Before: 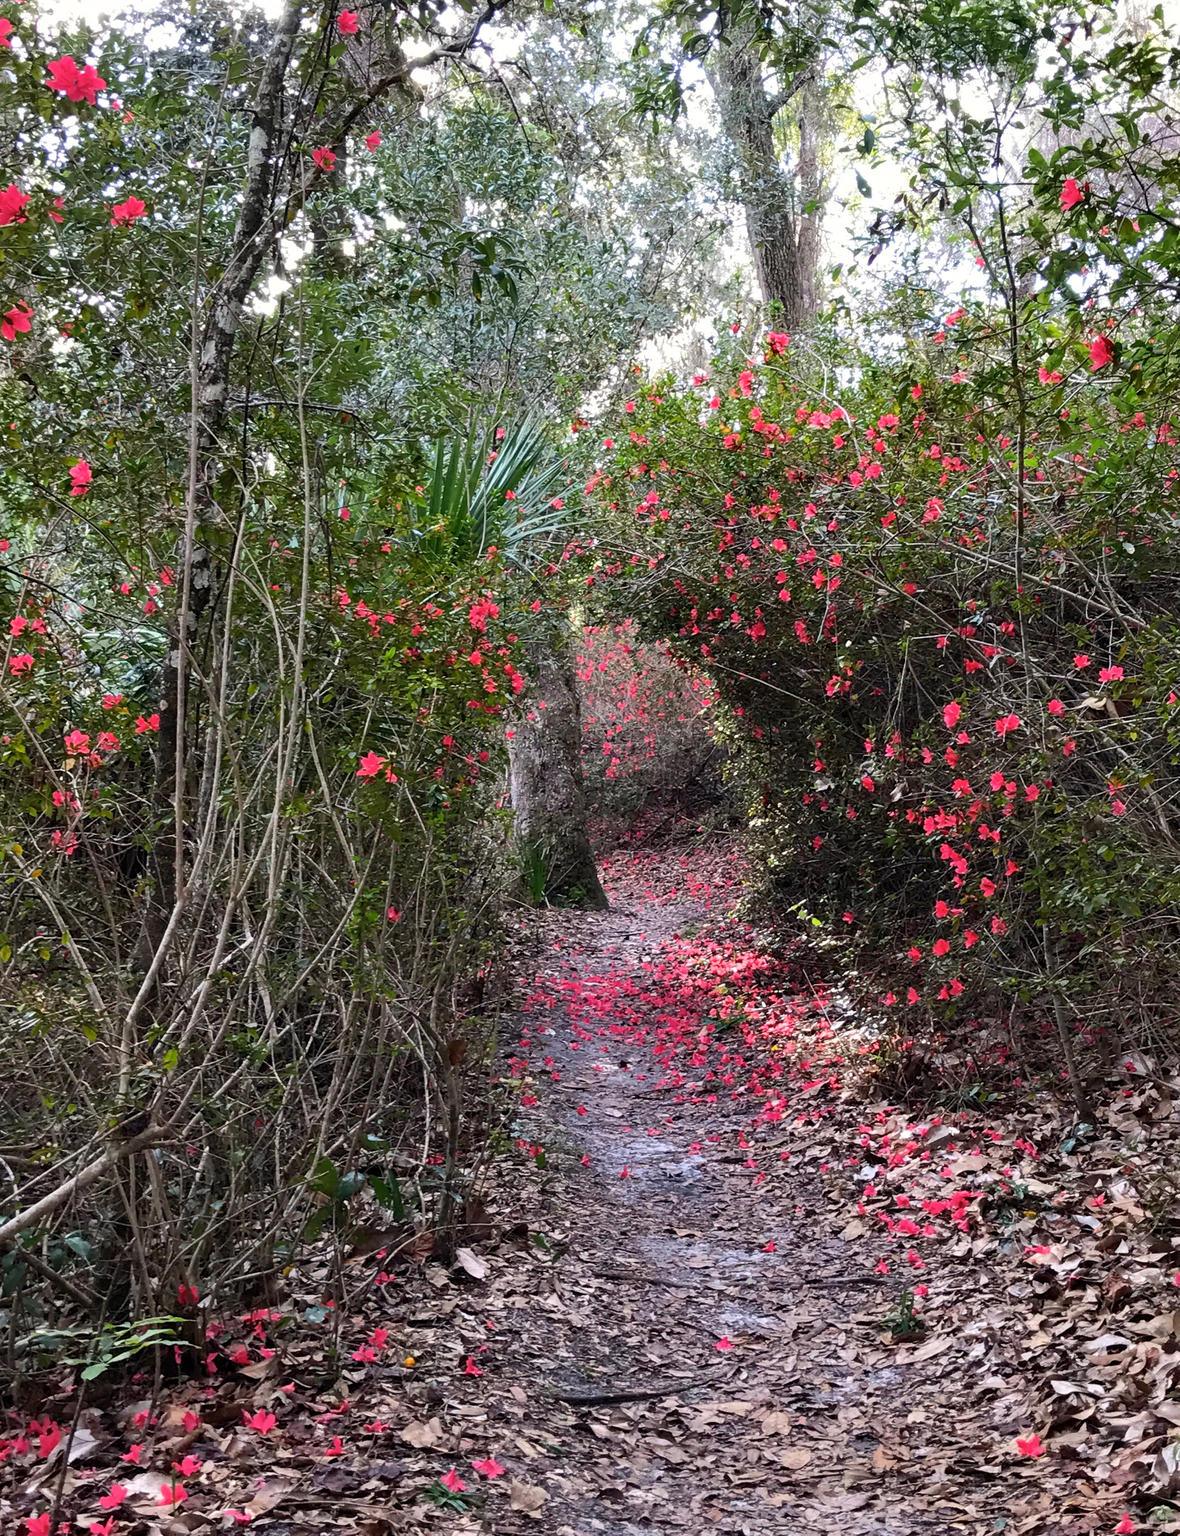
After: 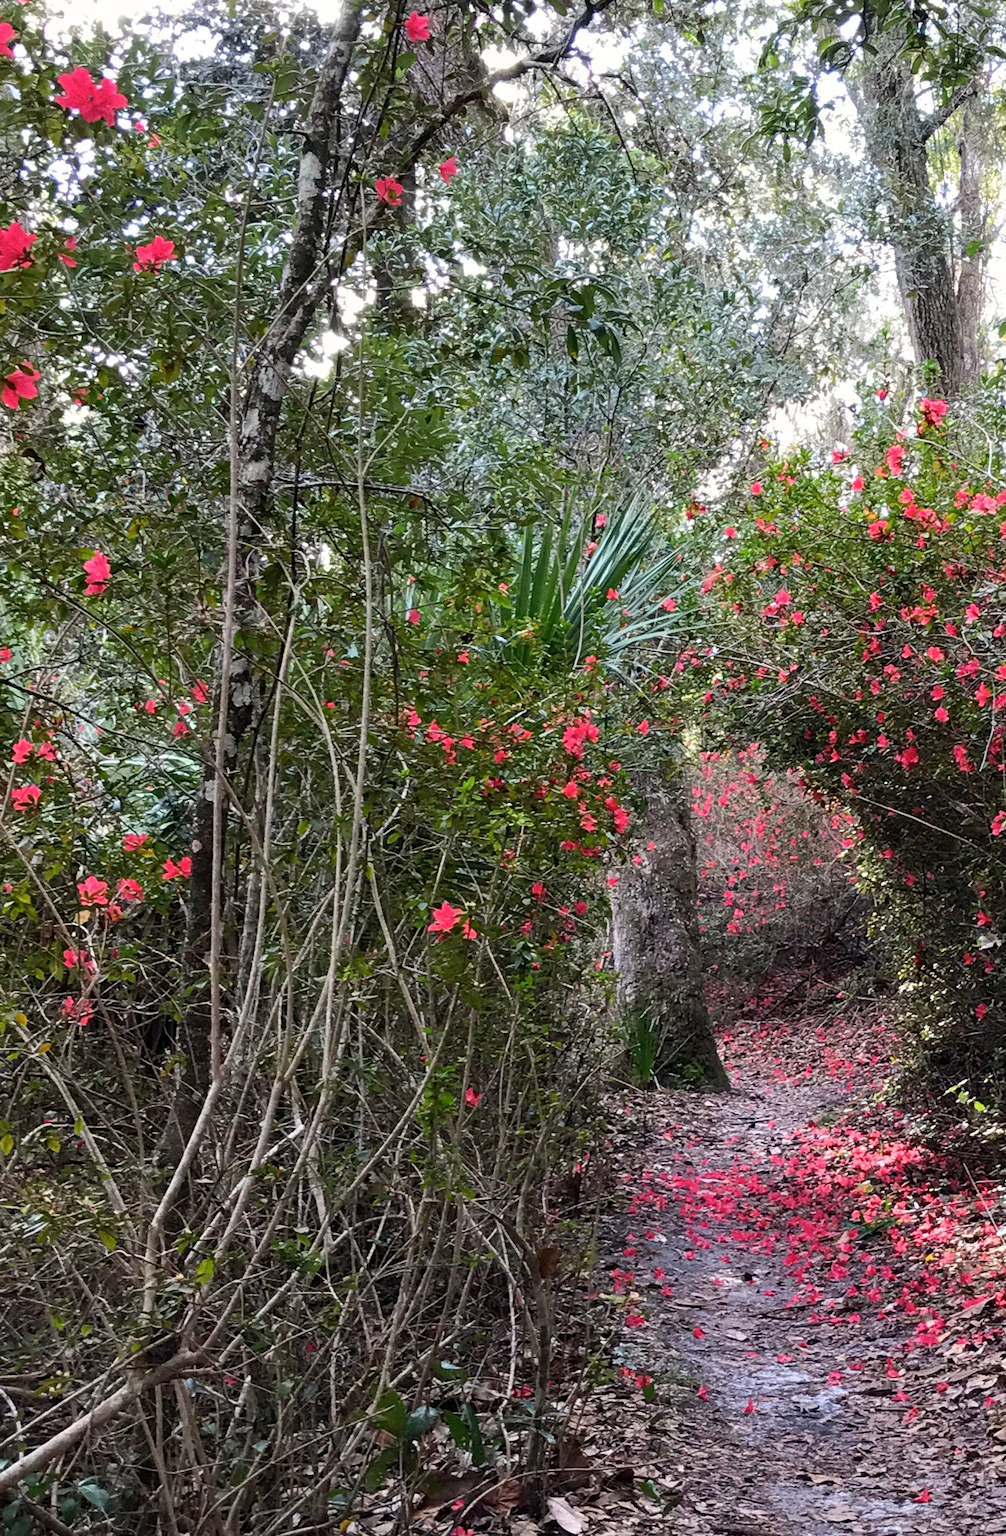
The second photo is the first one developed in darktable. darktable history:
grain: coarseness 0.09 ISO
crop: right 28.885%, bottom 16.626%
